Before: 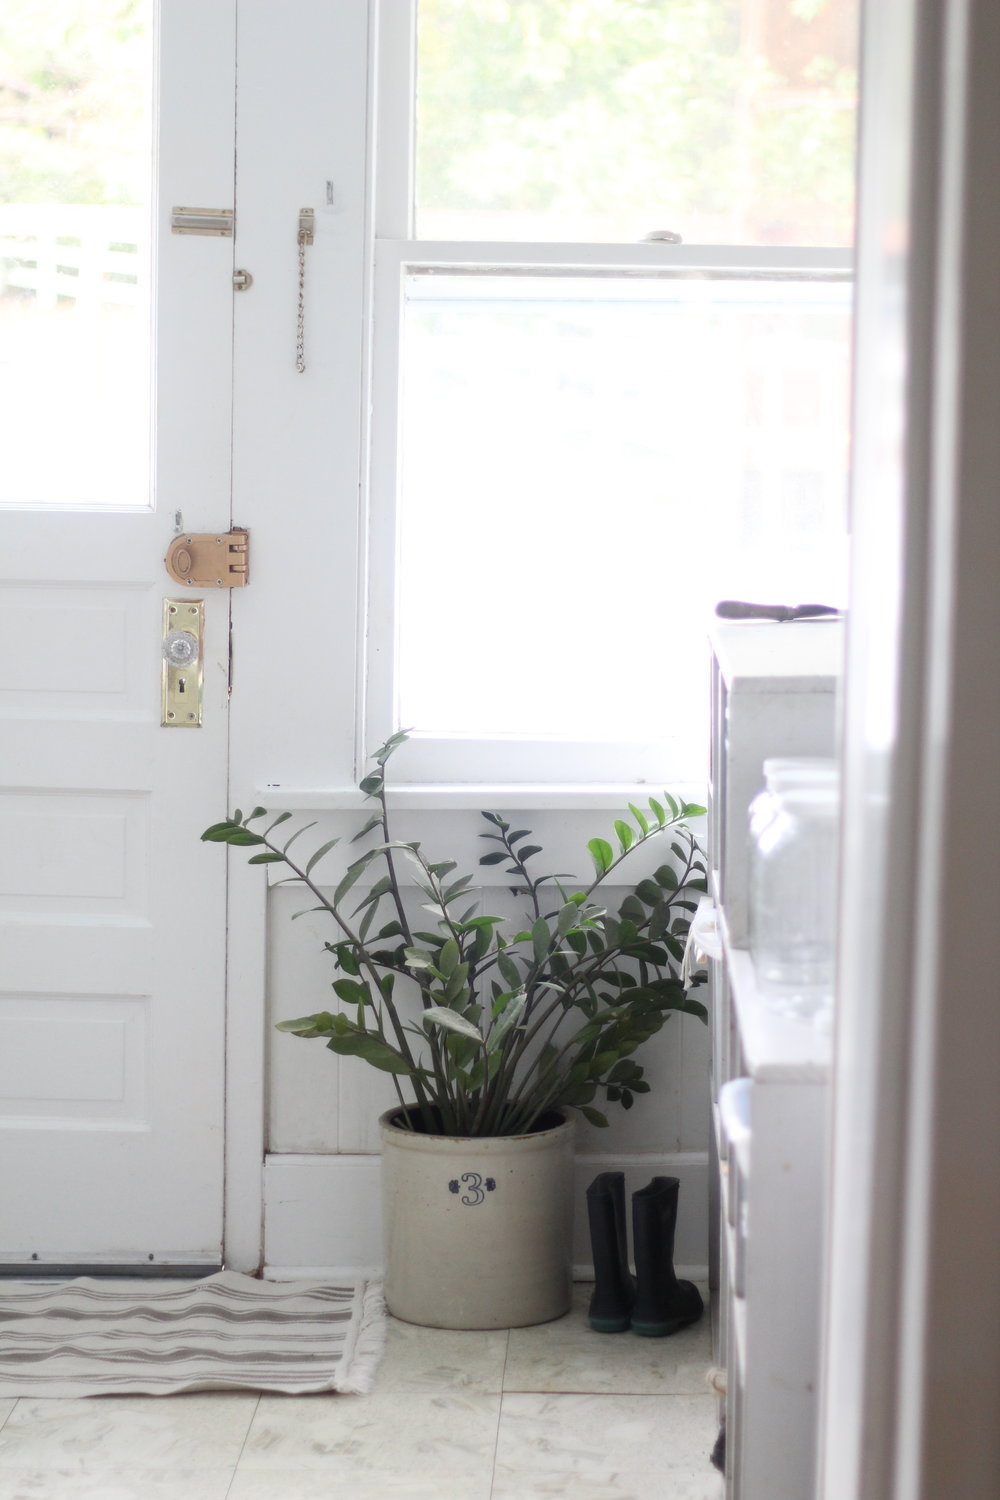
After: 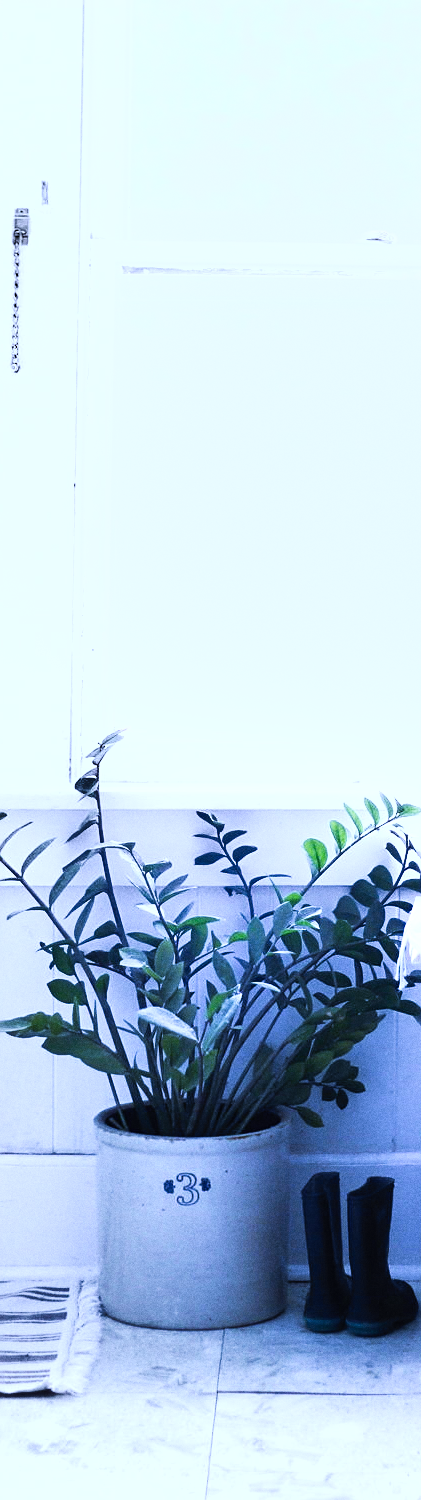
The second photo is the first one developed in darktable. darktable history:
shadows and highlights: highlights color adjustment 0%, soften with gaussian
grain: coarseness 0.09 ISO
exposure: black level correction 0, exposure 0.7 EV, compensate exposure bias true, compensate highlight preservation false
crop: left 28.583%, right 29.231%
sharpen: on, module defaults
tone curve: curves: ch0 [(0, 0) (0.003, 0.008) (0.011, 0.008) (0.025, 0.011) (0.044, 0.017) (0.069, 0.026) (0.1, 0.039) (0.136, 0.054) (0.177, 0.093) (0.224, 0.15) (0.277, 0.21) (0.335, 0.285) (0.399, 0.366) (0.468, 0.462) (0.543, 0.564) (0.623, 0.679) (0.709, 0.79) (0.801, 0.883) (0.898, 0.95) (1, 1)], preserve colors none
white balance: red 0.766, blue 1.537
